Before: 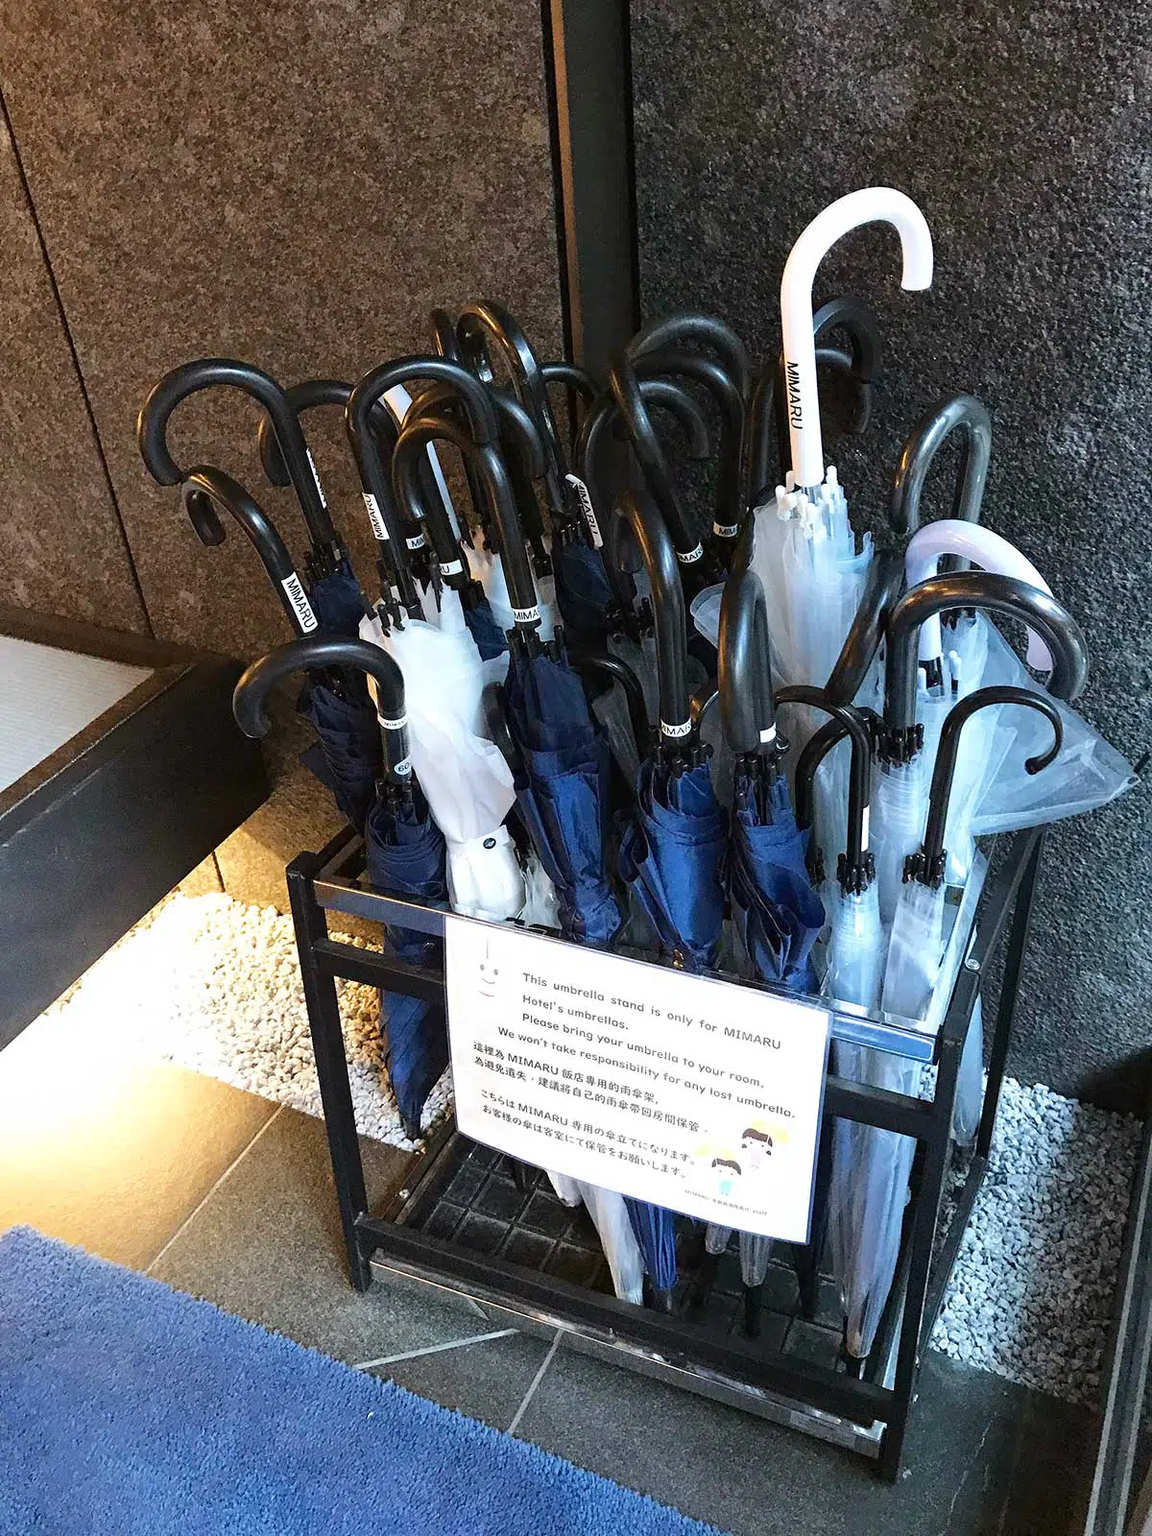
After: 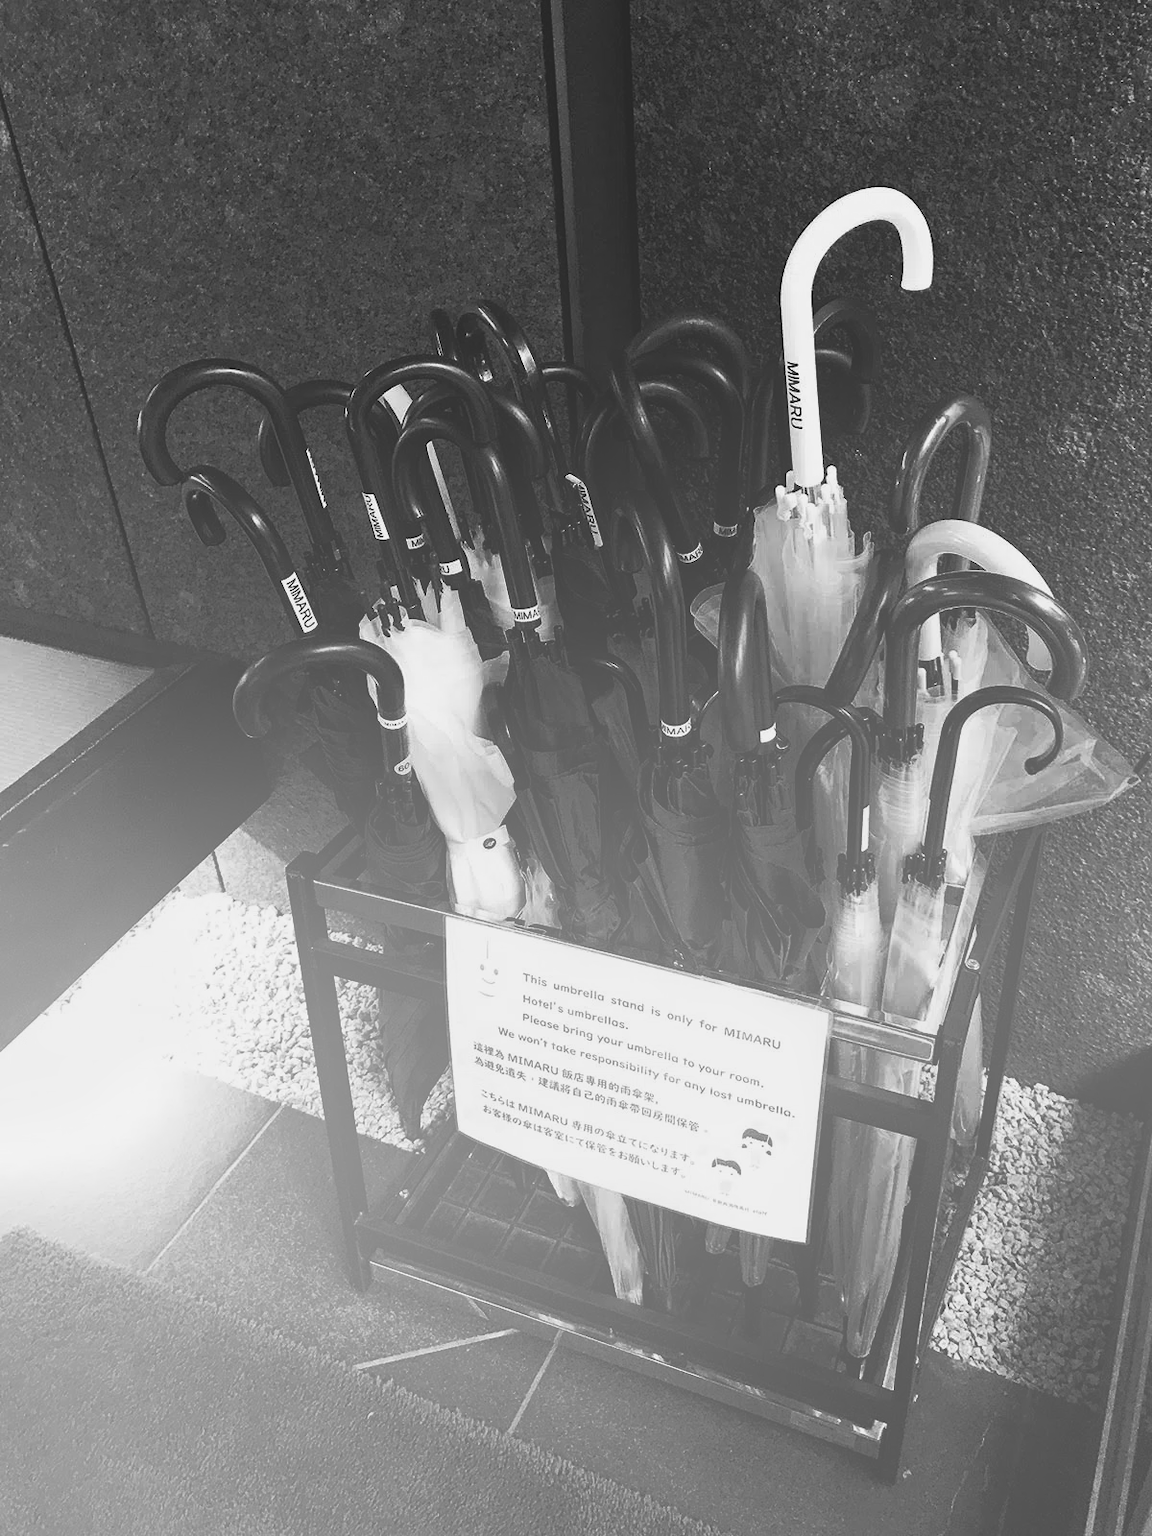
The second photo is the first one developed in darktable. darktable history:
monochrome: a -92.57, b 58.91
tone curve: curves: ch0 [(0, 0) (0.003, 0.003) (0.011, 0.011) (0.025, 0.025) (0.044, 0.044) (0.069, 0.069) (0.1, 0.099) (0.136, 0.135) (0.177, 0.176) (0.224, 0.223) (0.277, 0.275) (0.335, 0.333) (0.399, 0.396) (0.468, 0.465) (0.543, 0.541) (0.623, 0.622) (0.709, 0.708) (0.801, 0.8) (0.898, 0.897) (1, 1)], preserve colors none
color balance rgb: linear chroma grading › global chroma 40.15%, perceptual saturation grading › global saturation 60.58%, perceptual saturation grading › highlights 20.44%, perceptual saturation grading › shadows -50.36%, perceptual brilliance grading › highlights 2.19%, perceptual brilliance grading › mid-tones -50.36%, perceptual brilliance grading › shadows -50.36%
bloom: size 70%, threshold 25%, strength 70%
